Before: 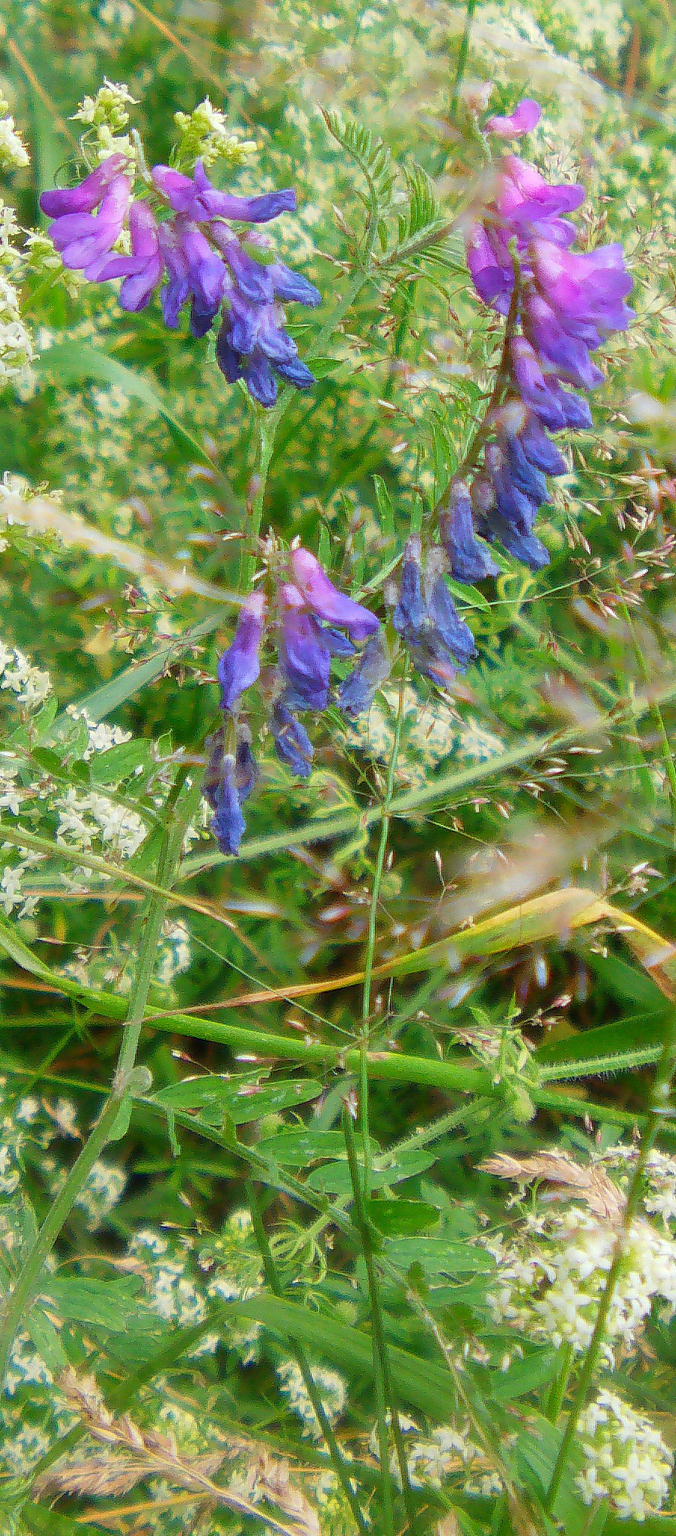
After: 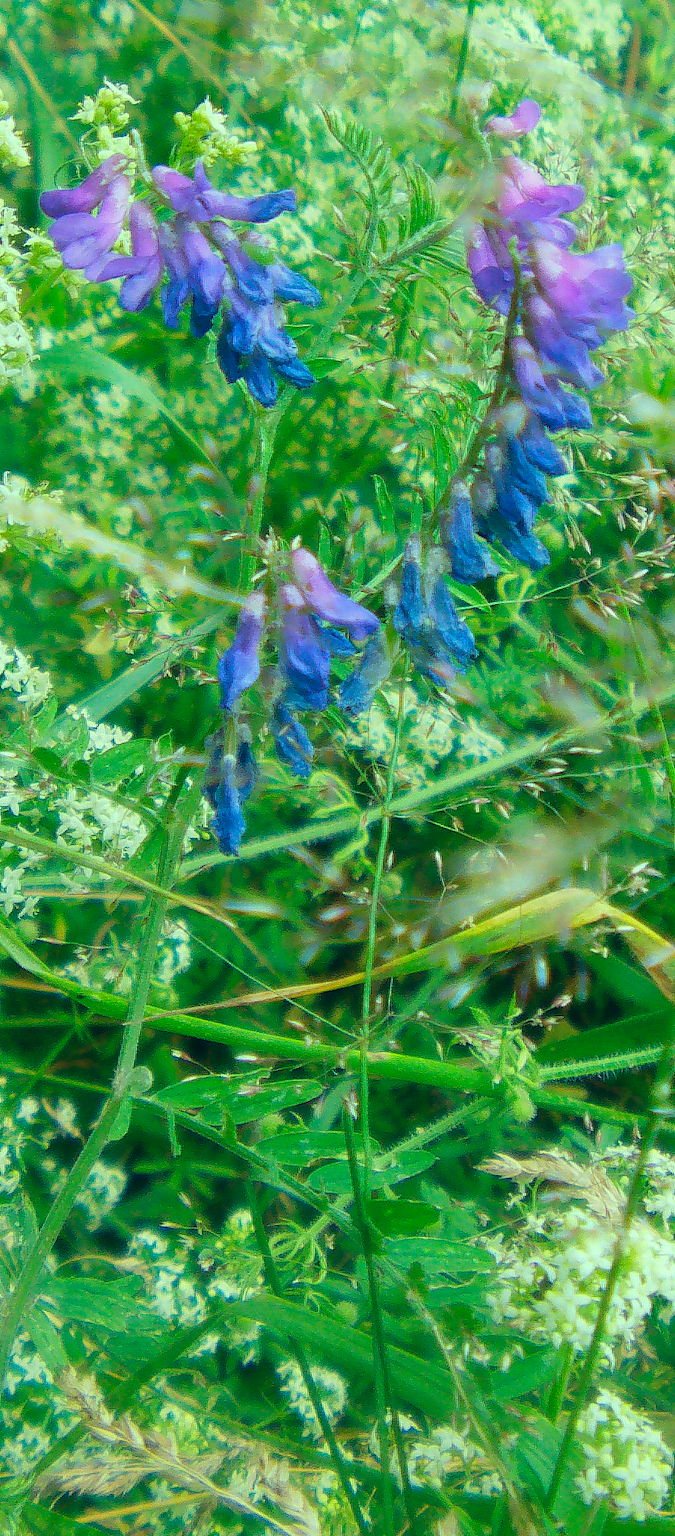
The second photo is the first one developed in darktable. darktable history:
color correction: highlights a* -19.48, highlights b* 9.8, shadows a* -20.91, shadows b* -10.73
